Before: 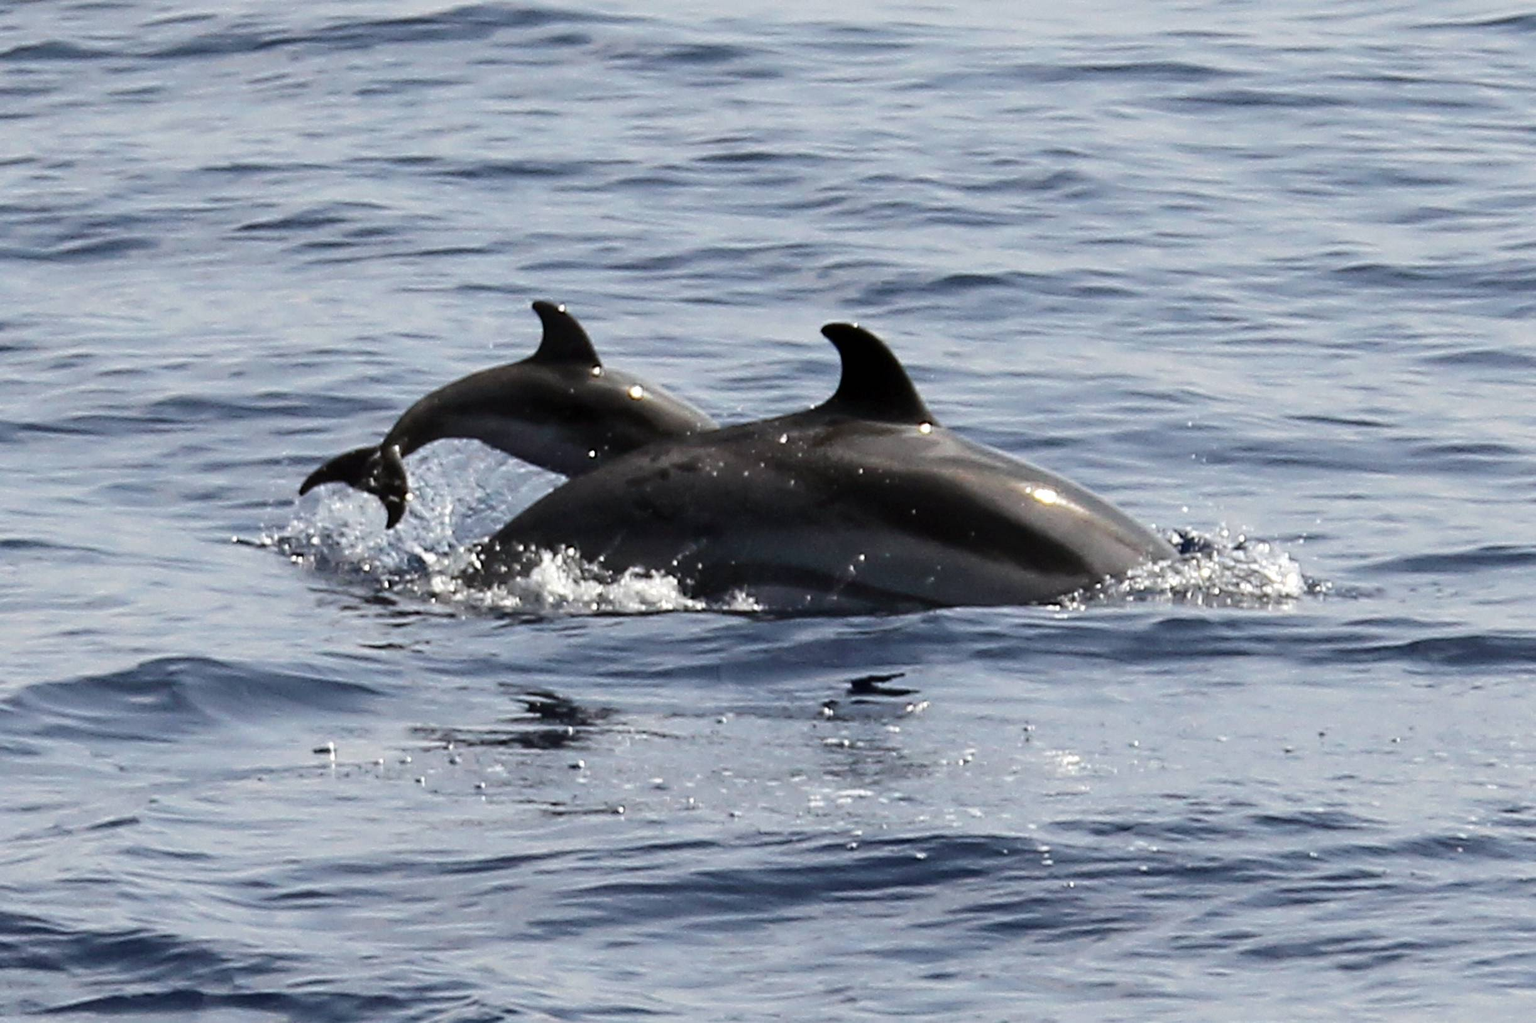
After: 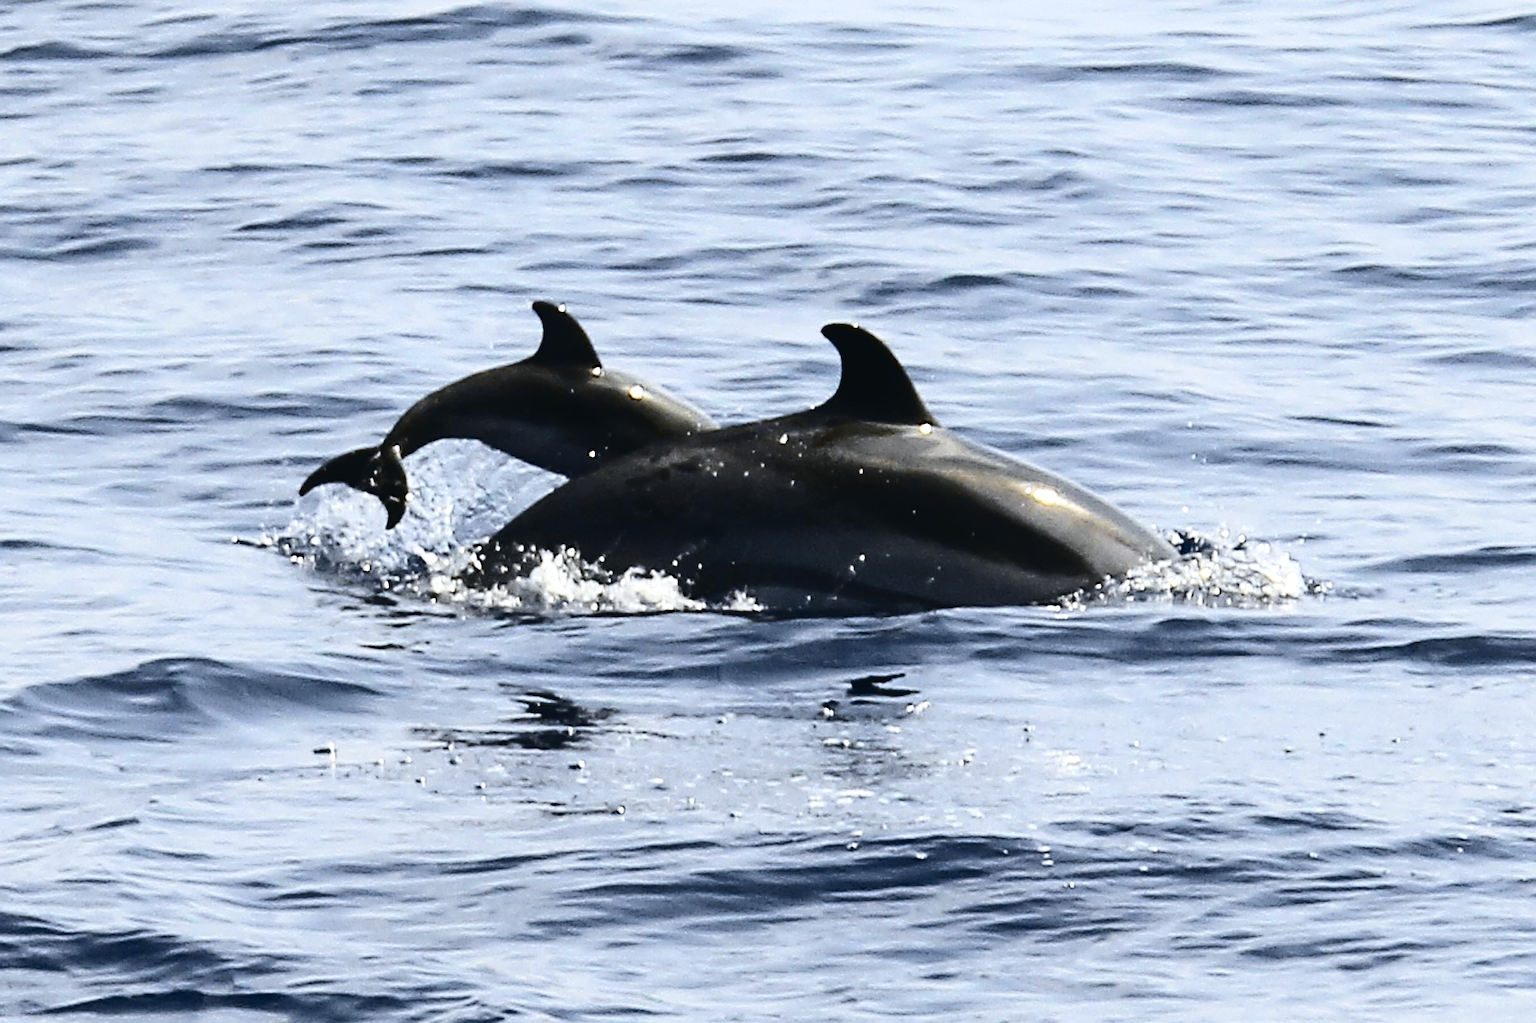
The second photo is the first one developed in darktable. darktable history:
tone equalizer: -8 EV -0.417 EV, -7 EV -0.389 EV, -6 EV -0.333 EV, -5 EV -0.222 EV, -3 EV 0.222 EV, -2 EV 0.333 EV, -1 EV 0.389 EV, +0 EV 0.417 EV, edges refinement/feathering 500, mask exposure compensation -1.57 EV, preserve details no
tone curve: curves: ch0 [(0, 0.039) (0.104, 0.103) (0.273, 0.267) (0.448, 0.487) (0.704, 0.761) (0.886, 0.922) (0.994, 0.971)]; ch1 [(0, 0) (0.335, 0.298) (0.446, 0.413) (0.485, 0.487) (0.515, 0.503) (0.566, 0.563) (0.641, 0.655) (1, 1)]; ch2 [(0, 0) (0.314, 0.301) (0.421, 0.411) (0.502, 0.494) (0.528, 0.54) (0.557, 0.559) (0.612, 0.62) (0.722, 0.686) (1, 1)], color space Lab, independent channels, preserve colors none
shadows and highlights: shadows -30, highlights 30
sharpen: on, module defaults
